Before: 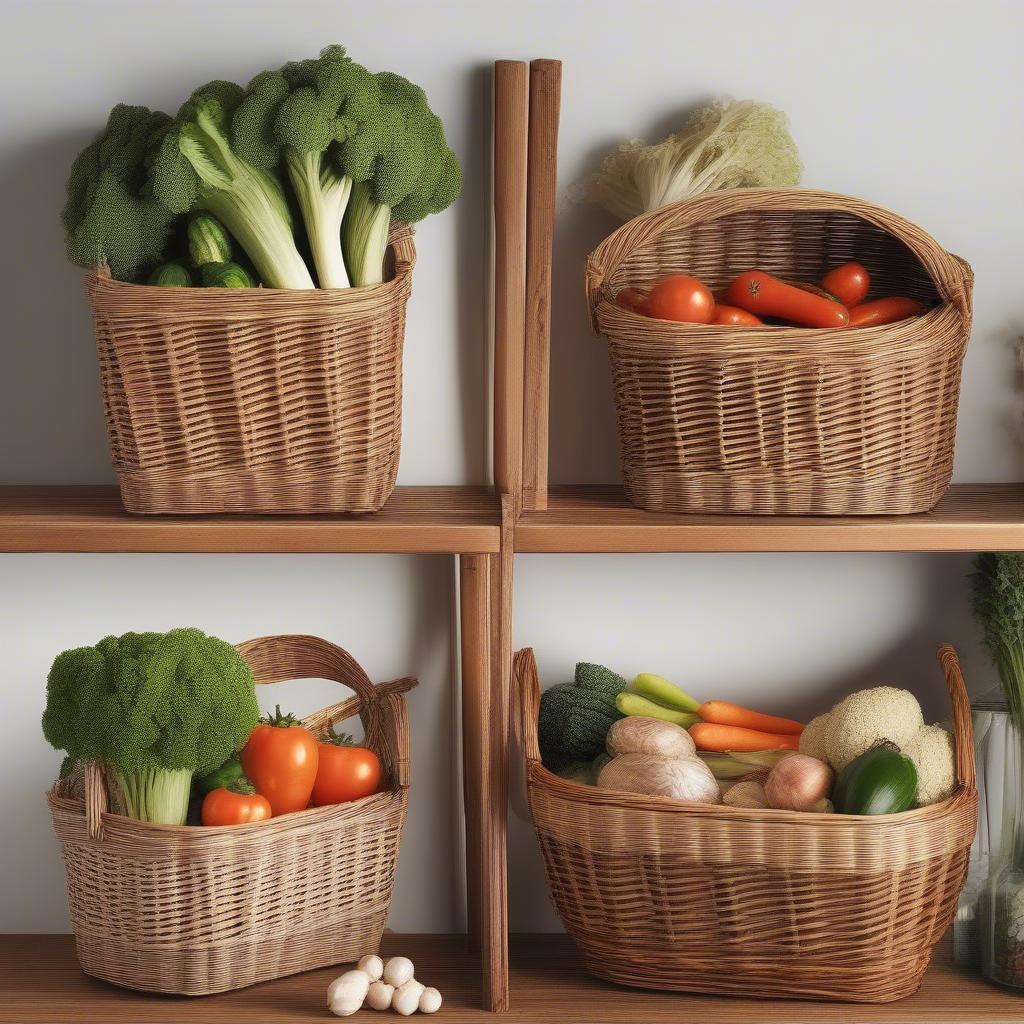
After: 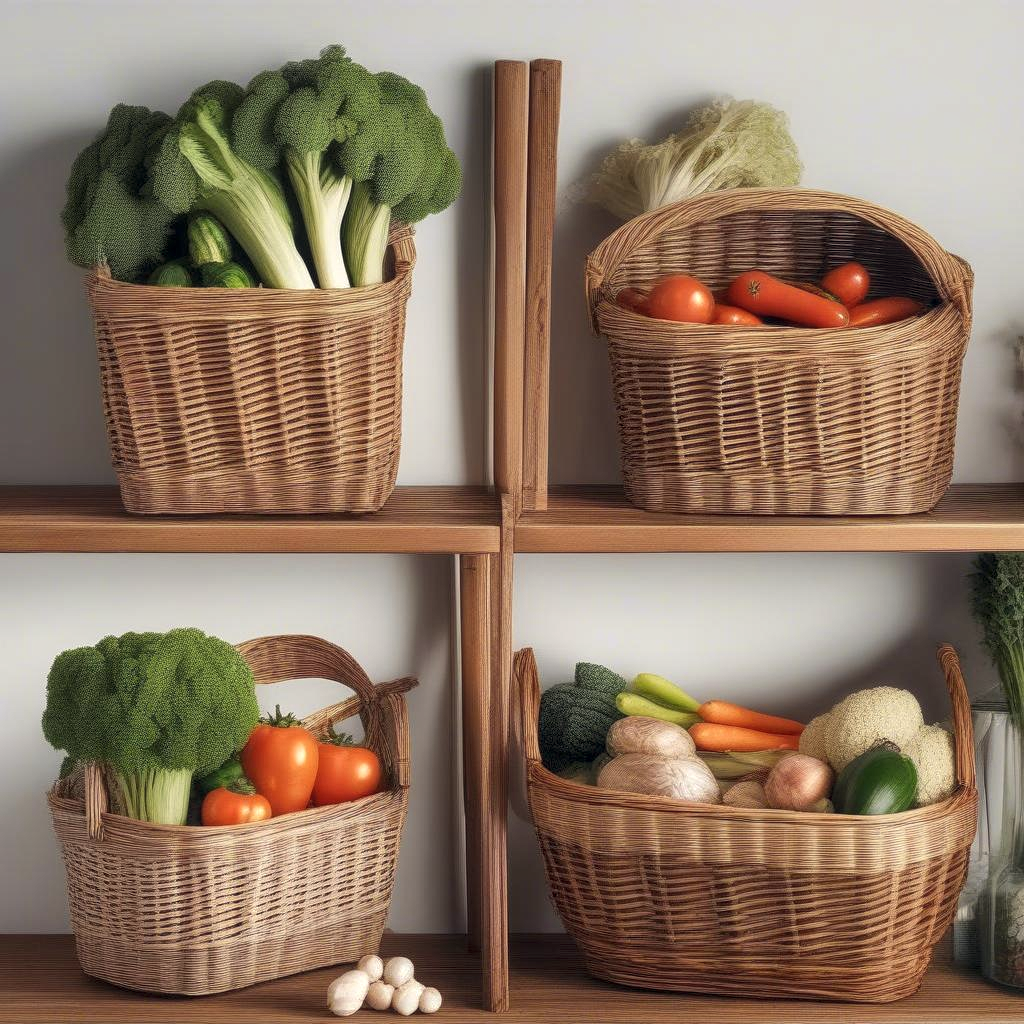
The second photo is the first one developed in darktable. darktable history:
color correction: highlights a* 0.201, highlights b* 2.67, shadows a* -0.798, shadows b* -4.03
local contrast: highlights 99%, shadows 86%, detail 160%, midtone range 0.2
